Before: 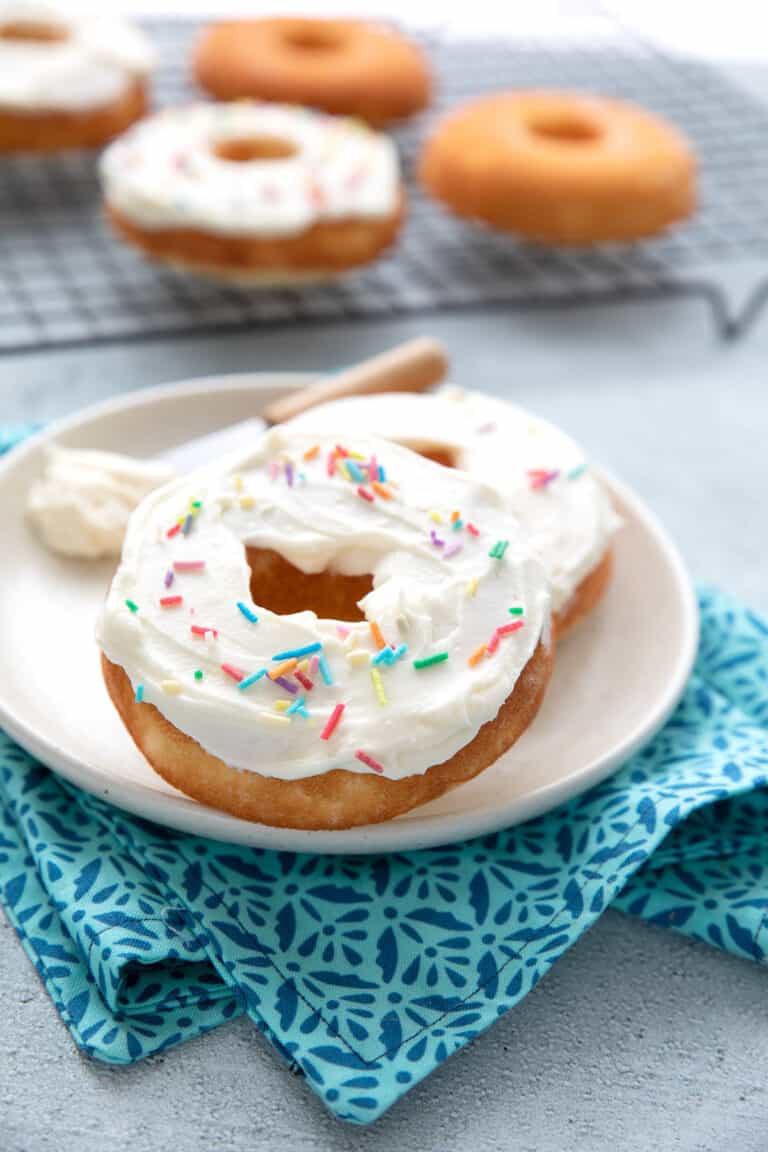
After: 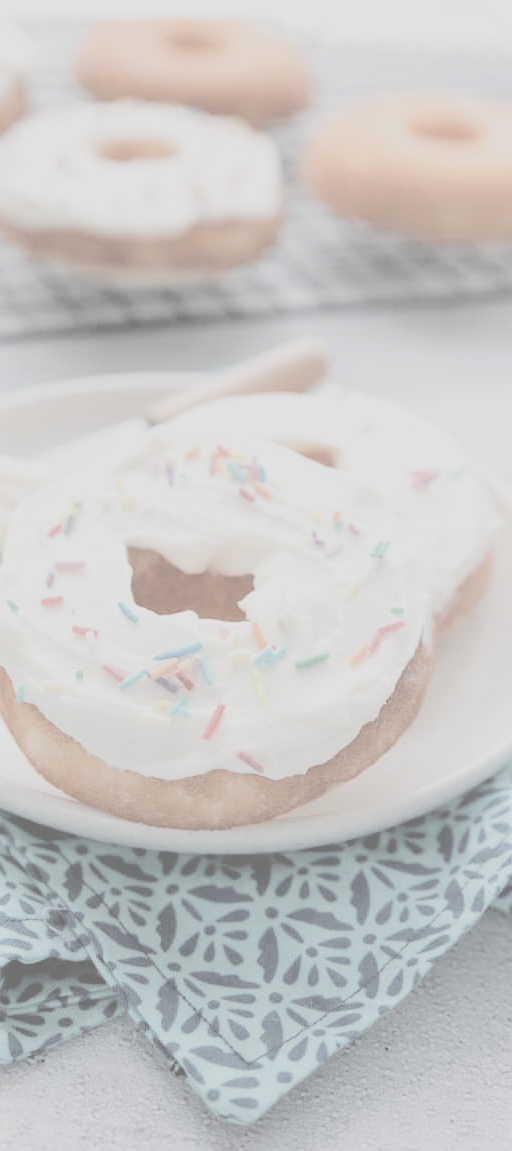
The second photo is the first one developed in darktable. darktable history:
contrast brightness saturation: contrast -0.31, brightness 0.739, saturation -0.764
crop and rotate: left 15.539%, right 17.793%
color zones: curves: ch1 [(0.29, 0.492) (0.373, 0.185) (0.509, 0.481)]; ch2 [(0.25, 0.462) (0.749, 0.457)]
filmic rgb: black relative exposure -5.02 EV, white relative exposure 3.99 EV, hardness 2.9, contrast 1.099, highlights saturation mix -21.31%
